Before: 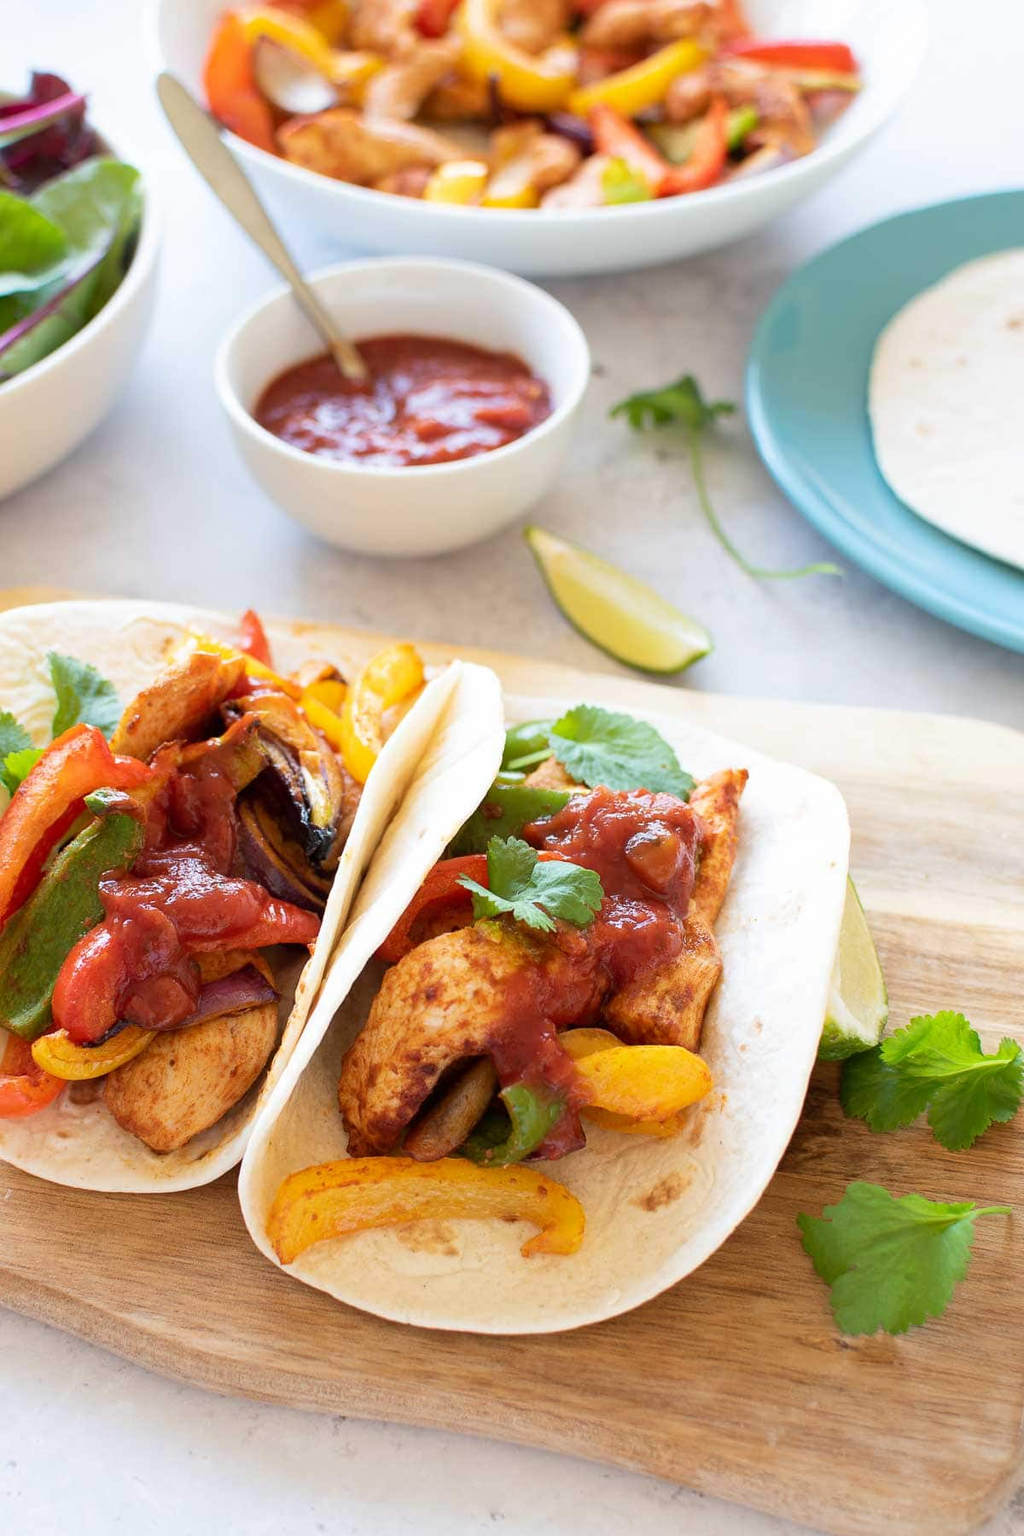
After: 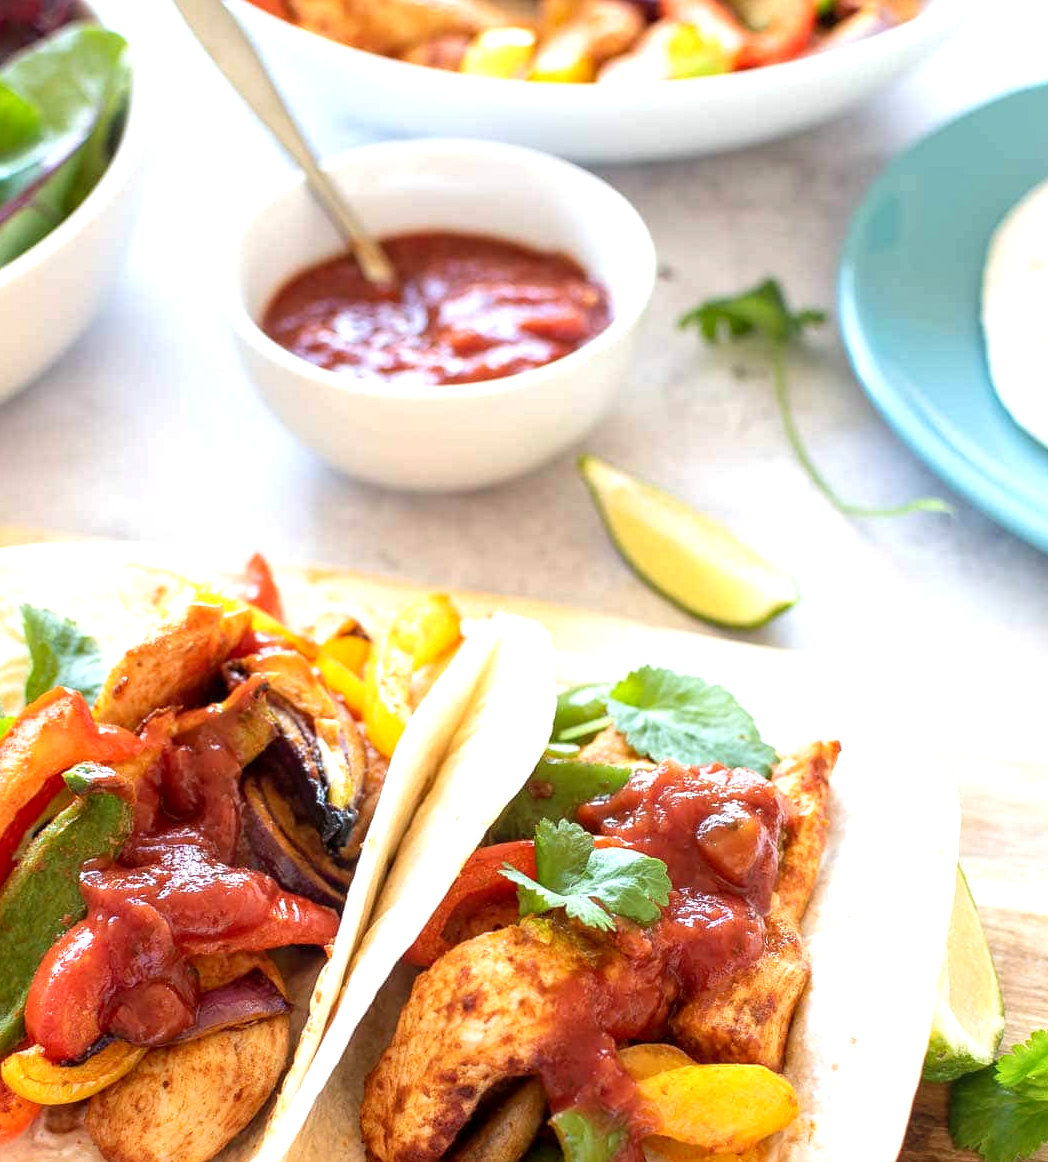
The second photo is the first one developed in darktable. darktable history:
local contrast: on, module defaults
exposure: black level correction 0.001, exposure 0.5 EV, compensate exposure bias true, compensate highlight preservation false
crop: left 3.015%, top 8.969%, right 9.647%, bottom 26.457%
